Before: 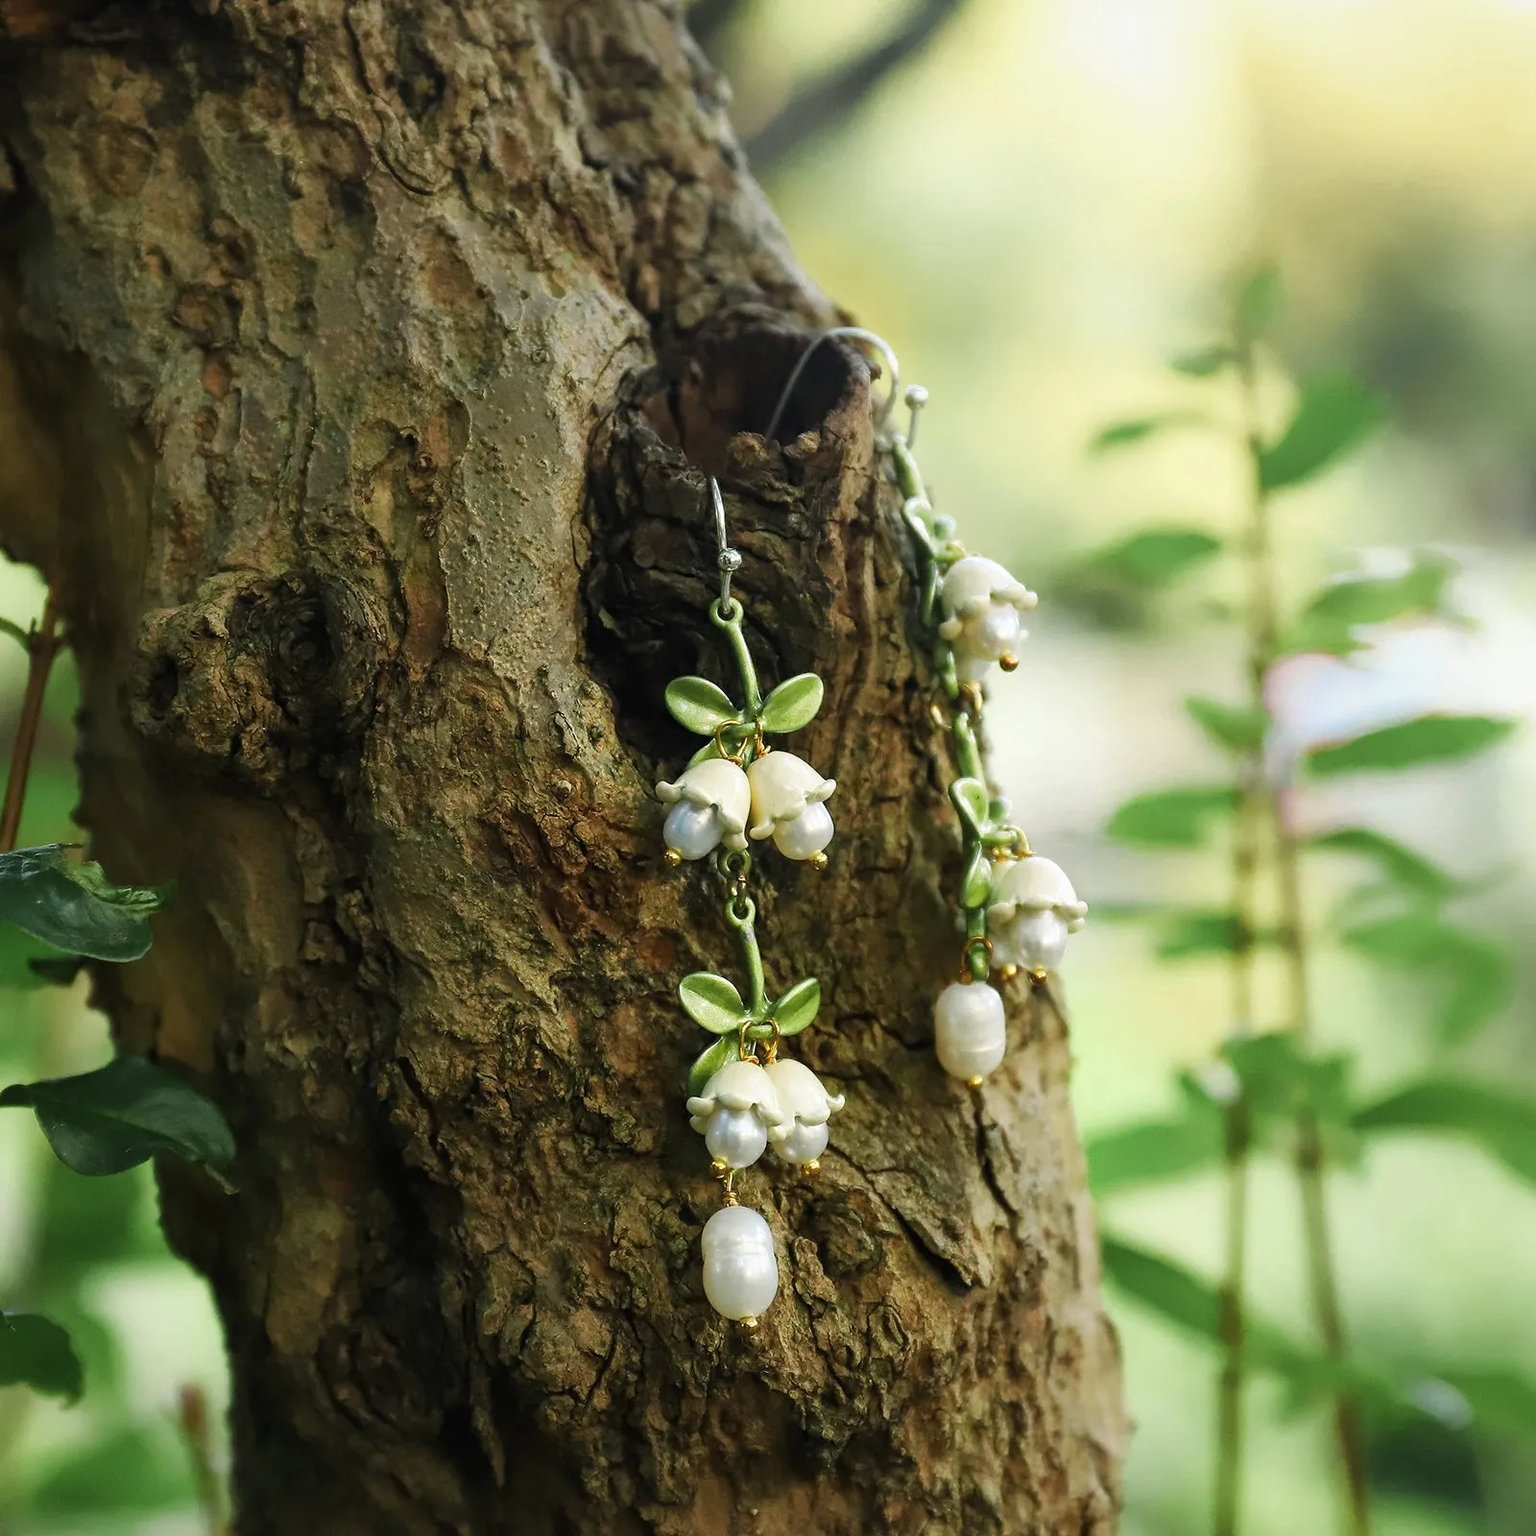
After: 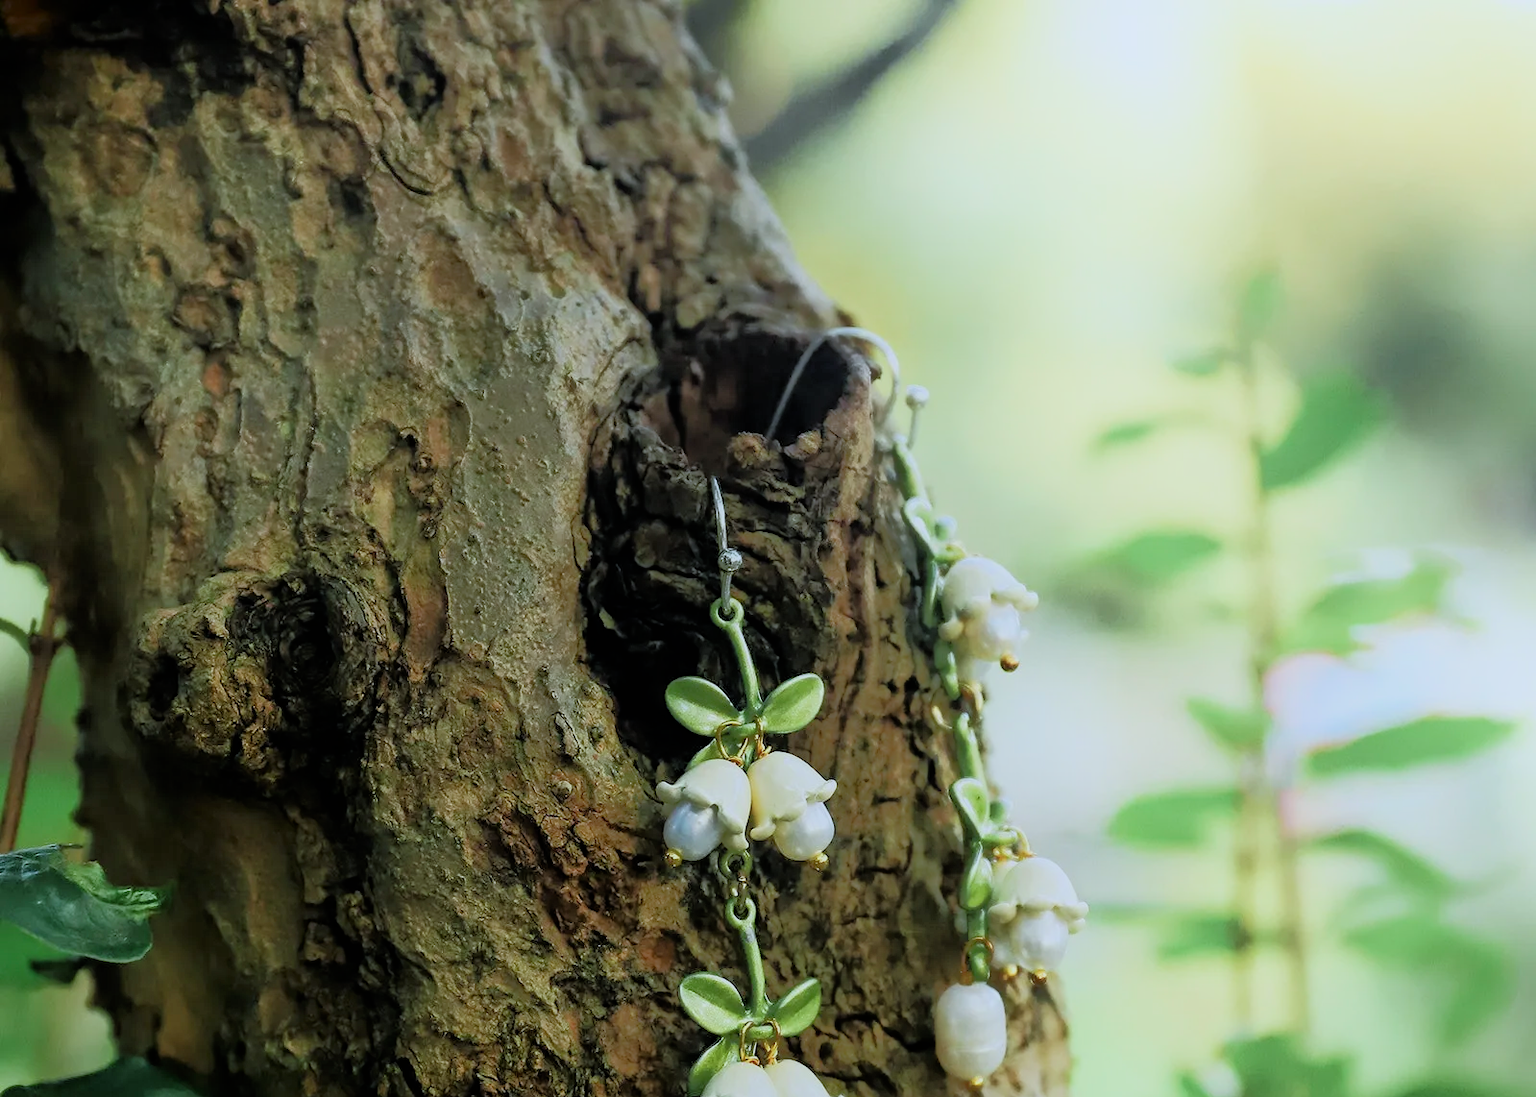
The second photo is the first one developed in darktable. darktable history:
crop: bottom 28.576%
white balance: red 1, blue 1
shadows and highlights: shadows -40.15, highlights 62.88, soften with gaussian
tone equalizer: -8 EV -0.528 EV, -7 EV -0.319 EV, -6 EV -0.083 EV, -5 EV 0.413 EV, -4 EV 0.985 EV, -3 EV 0.791 EV, -2 EV -0.01 EV, -1 EV 0.14 EV, +0 EV -0.012 EV, smoothing 1
color calibration: x 0.37, y 0.382, temperature 4313.32 K
filmic rgb: black relative exposure -7.65 EV, white relative exposure 4.56 EV, hardness 3.61, color science v6 (2022)
